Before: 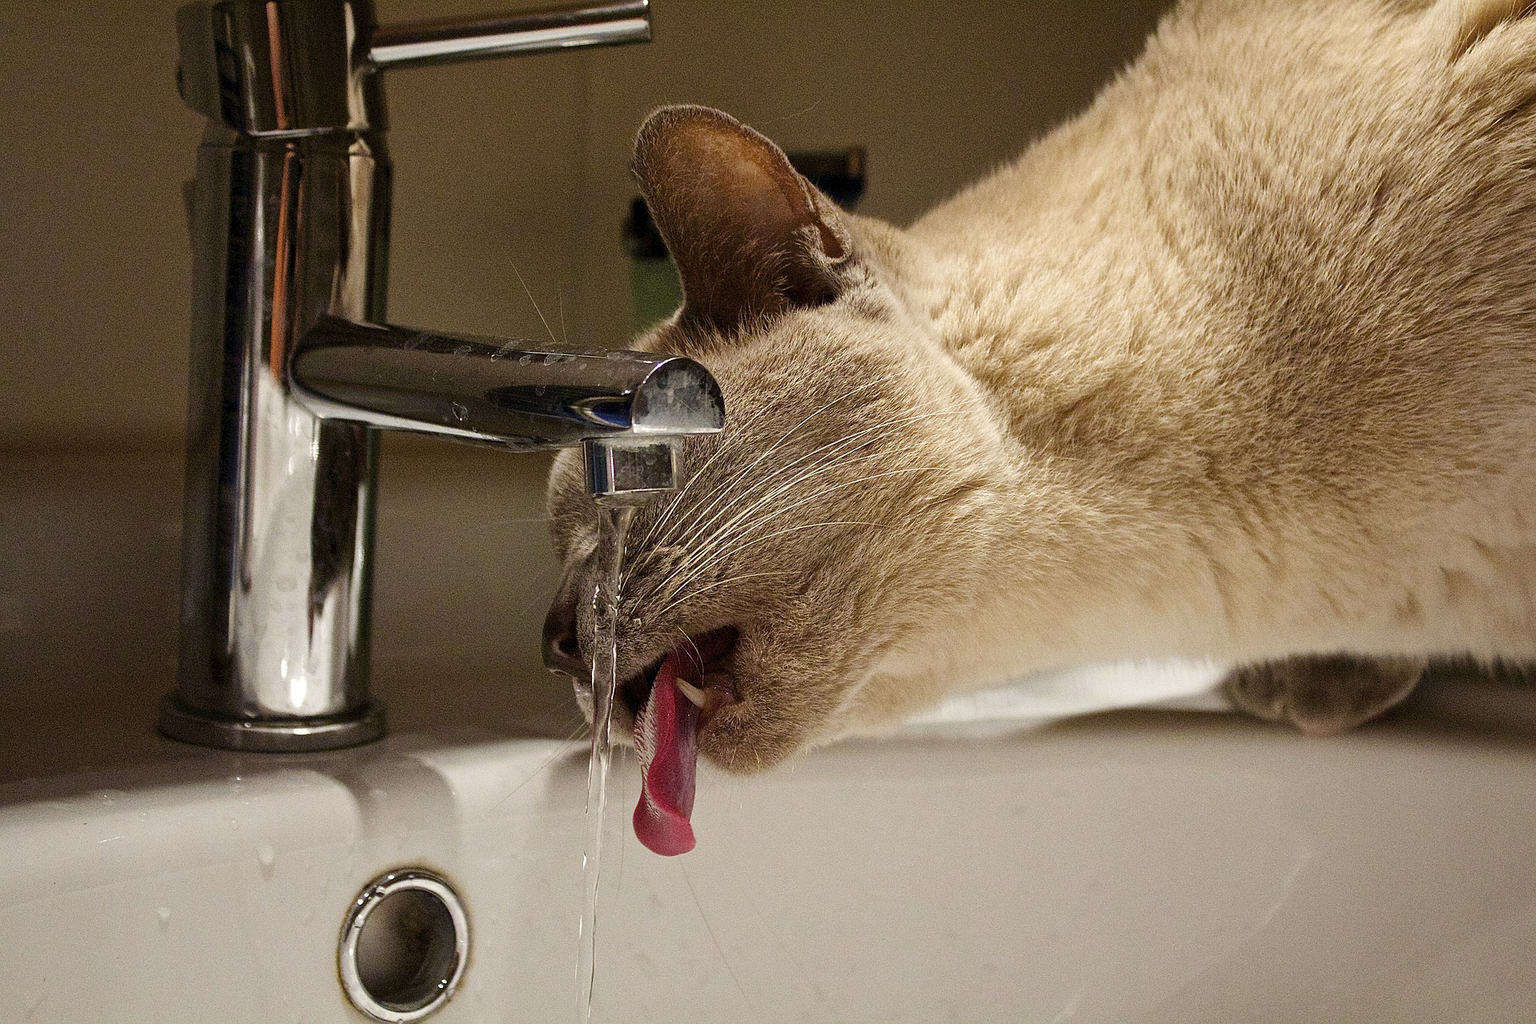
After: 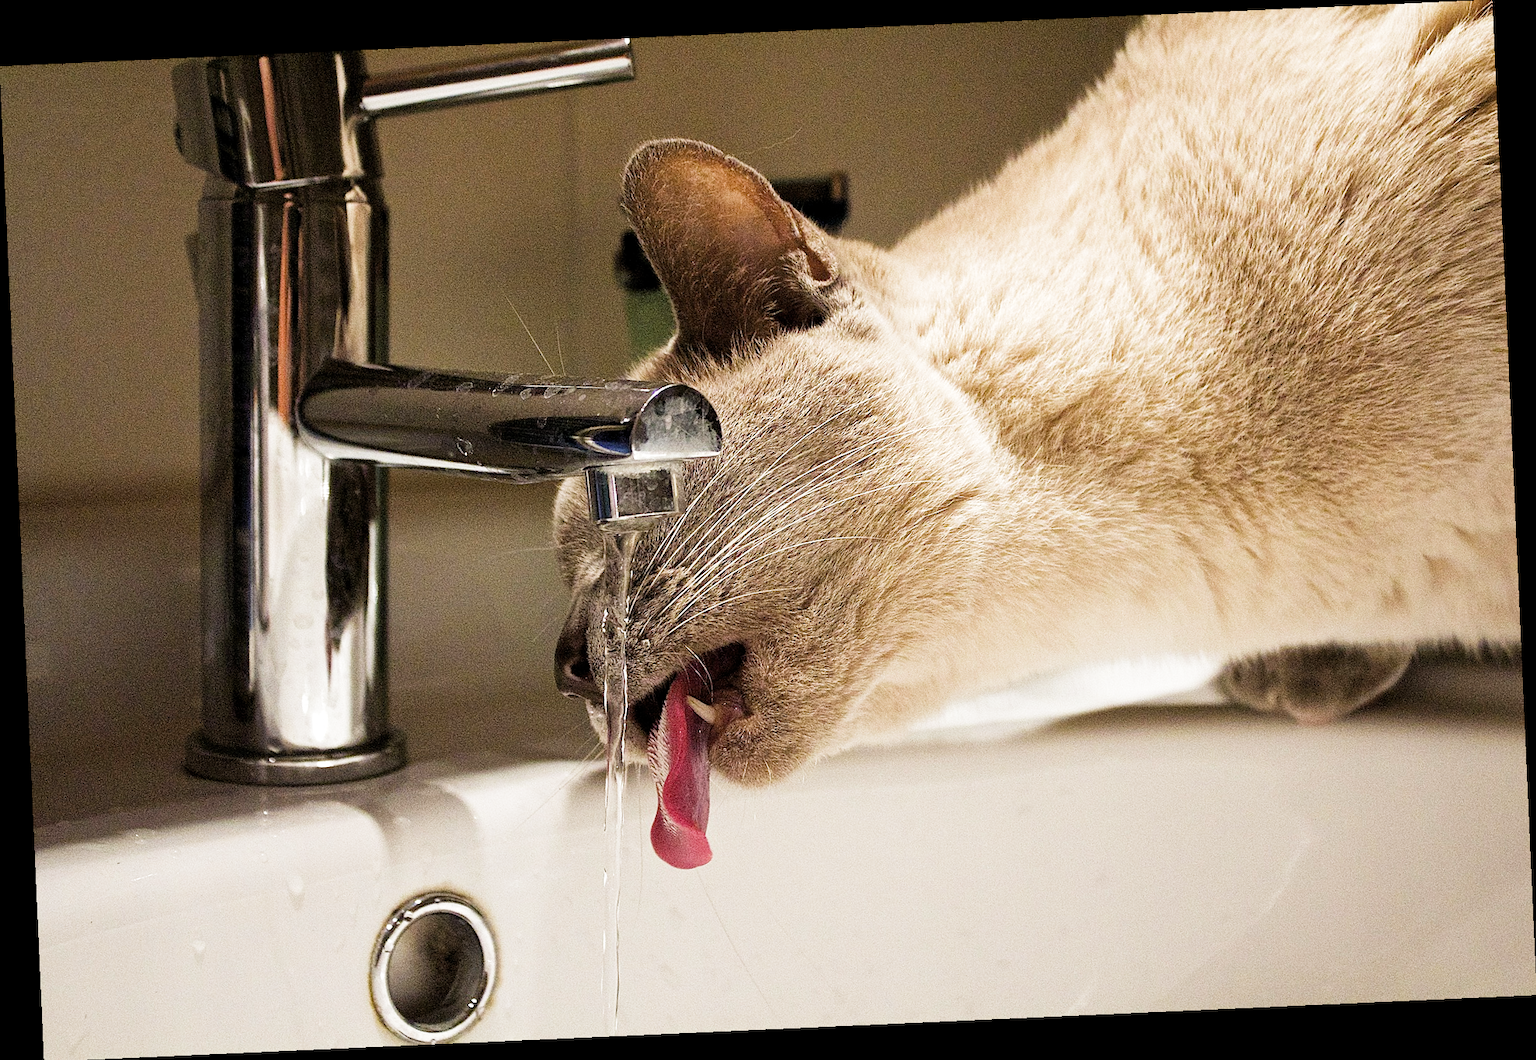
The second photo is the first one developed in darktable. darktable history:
rotate and perspective: rotation -2.56°, automatic cropping off
filmic rgb: middle gray luminance 9.23%, black relative exposure -10.55 EV, white relative exposure 3.45 EV, threshold 6 EV, target black luminance 0%, hardness 5.98, latitude 59.69%, contrast 1.087, highlights saturation mix 5%, shadows ↔ highlights balance 29.23%, add noise in highlights 0, color science v3 (2019), use custom middle-gray values true, iterations of high-quality reconstruction 0, contrast in highlights soft, enable highlight reconstruction true
